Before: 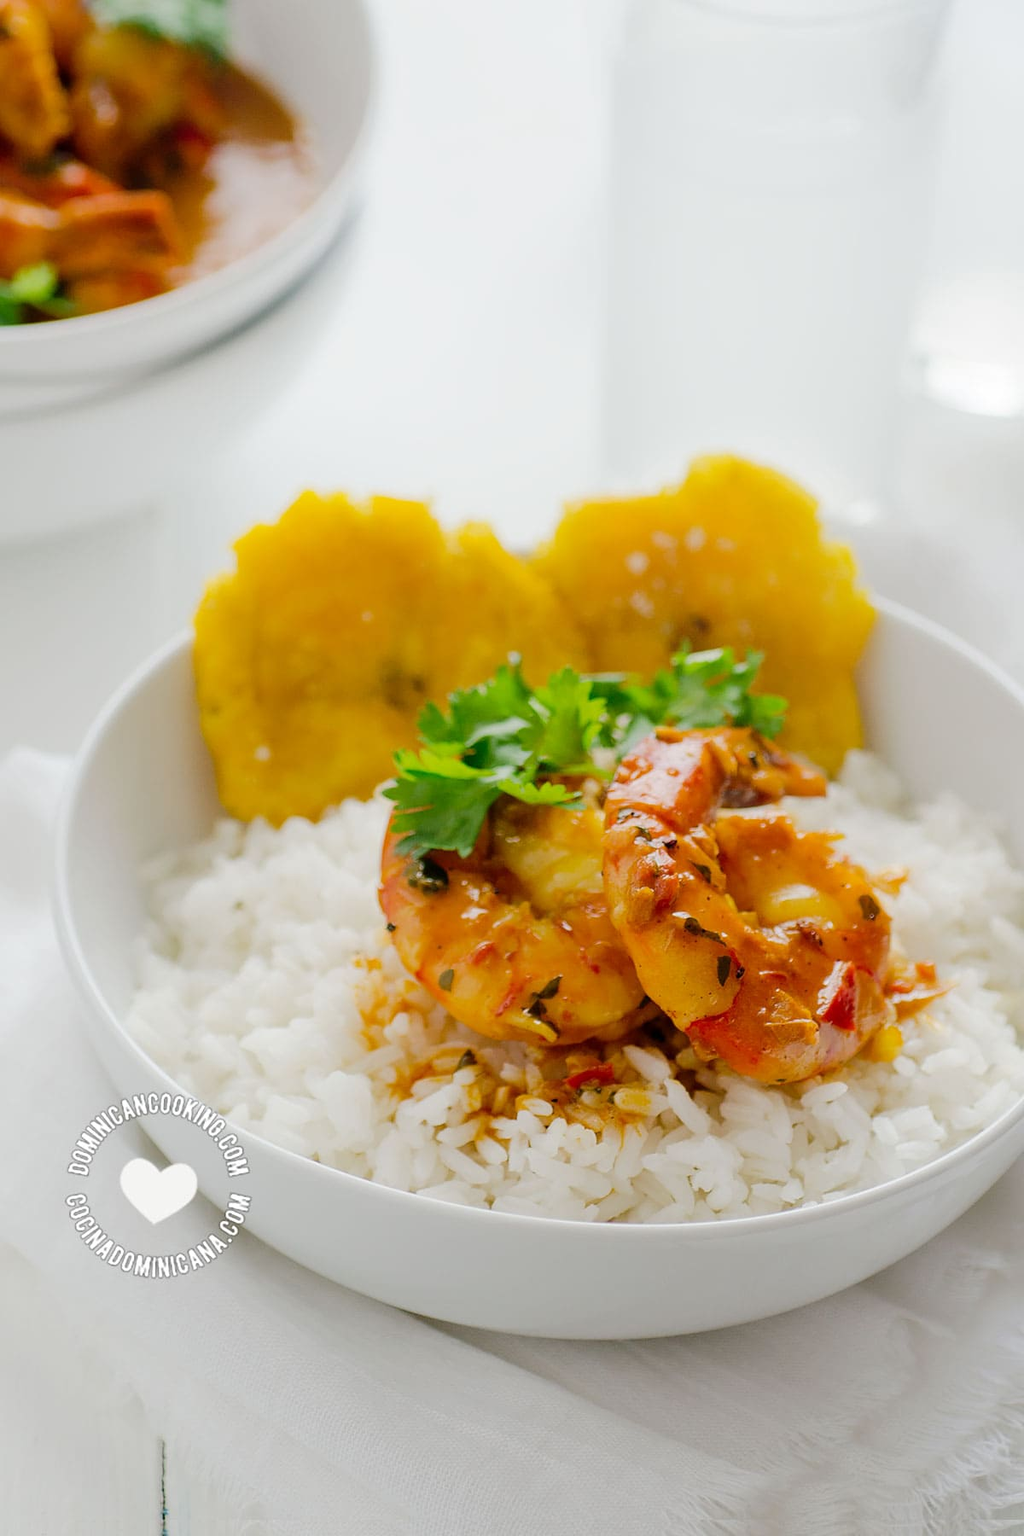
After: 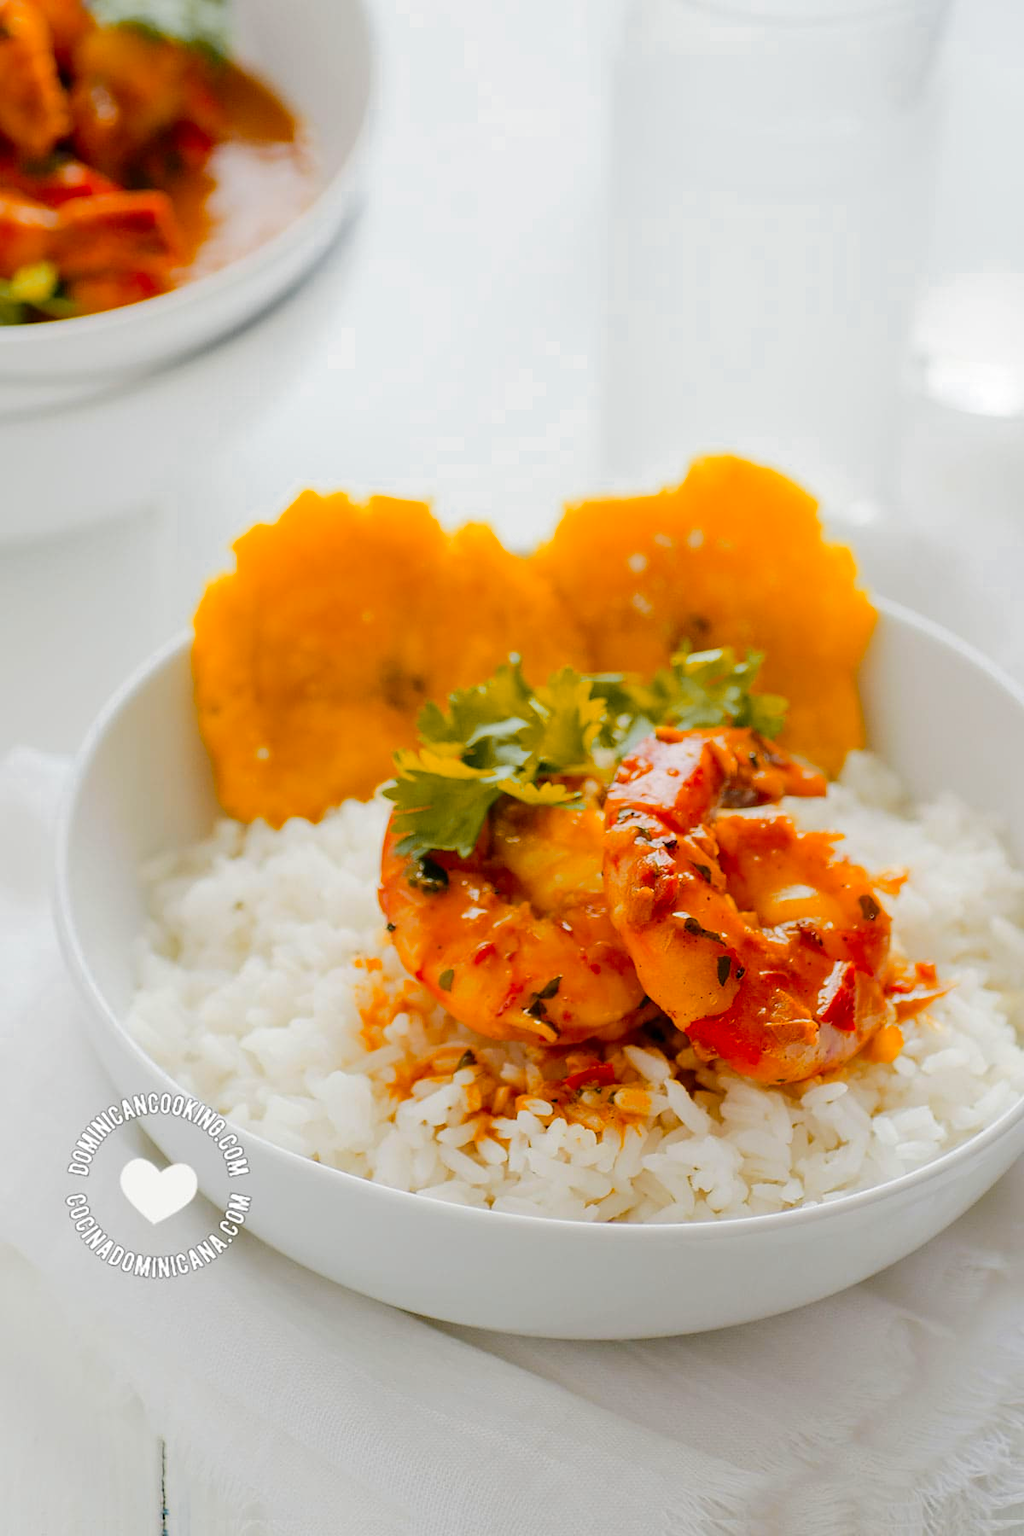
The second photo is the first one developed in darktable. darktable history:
color zones: curves: ch0 [(0, 0.499) (0.143, 0.5) (0.286, 0.5) (0.429, 0.476) (0.571, 0.284) (0.714, 0.243) (0.857, 0.449) (1, 0.499)]; ch1 [(0, 0.532) (0.143, 0.645) (0.286, 0.696) (0.429, 0.211) (0.571, 0.504) (0.714, 0.493) (0.857, 0.495) (1, 0.532)]; ch2 [(0, 0.5) (0.143, 0.5) (0.286, 0.427) (0.429, 0.324) (0.571, 0.5) (0.714, 0.5) (0.857, 0.5) (1, 0.5)]
vibrance: on, module defaults
